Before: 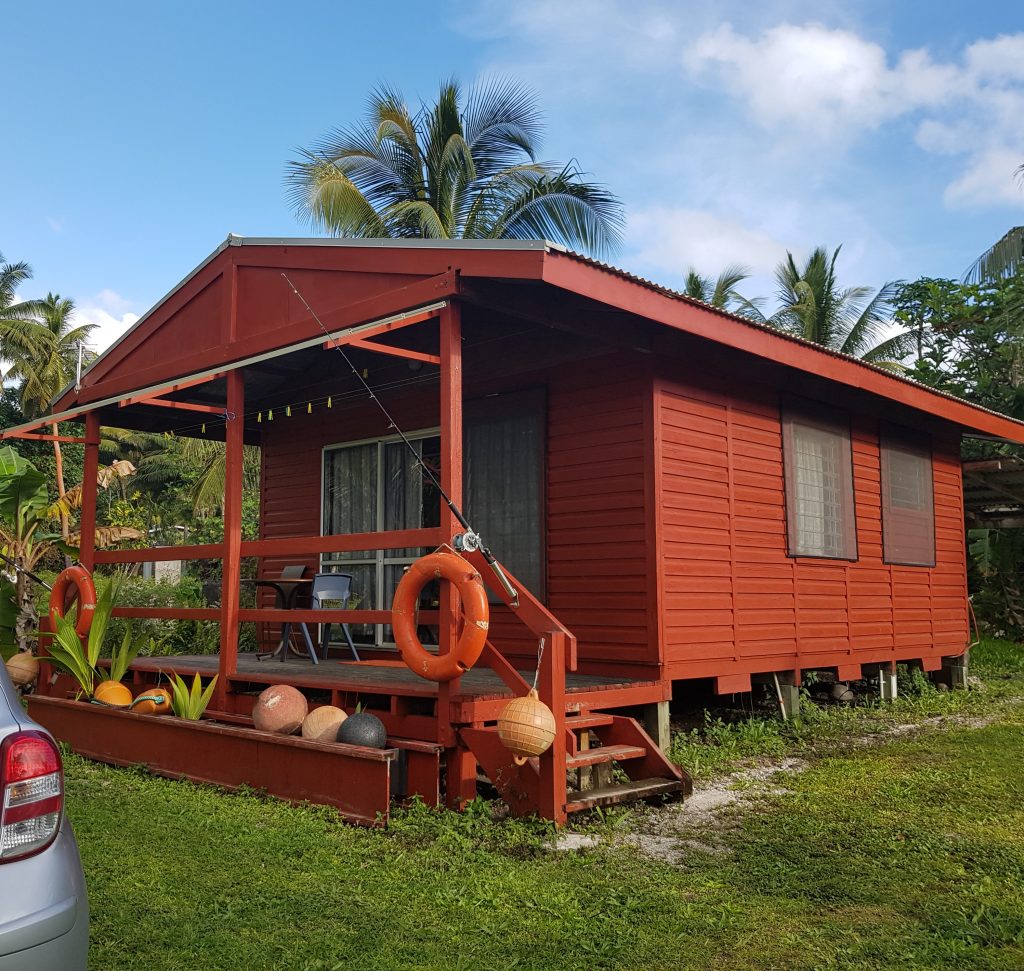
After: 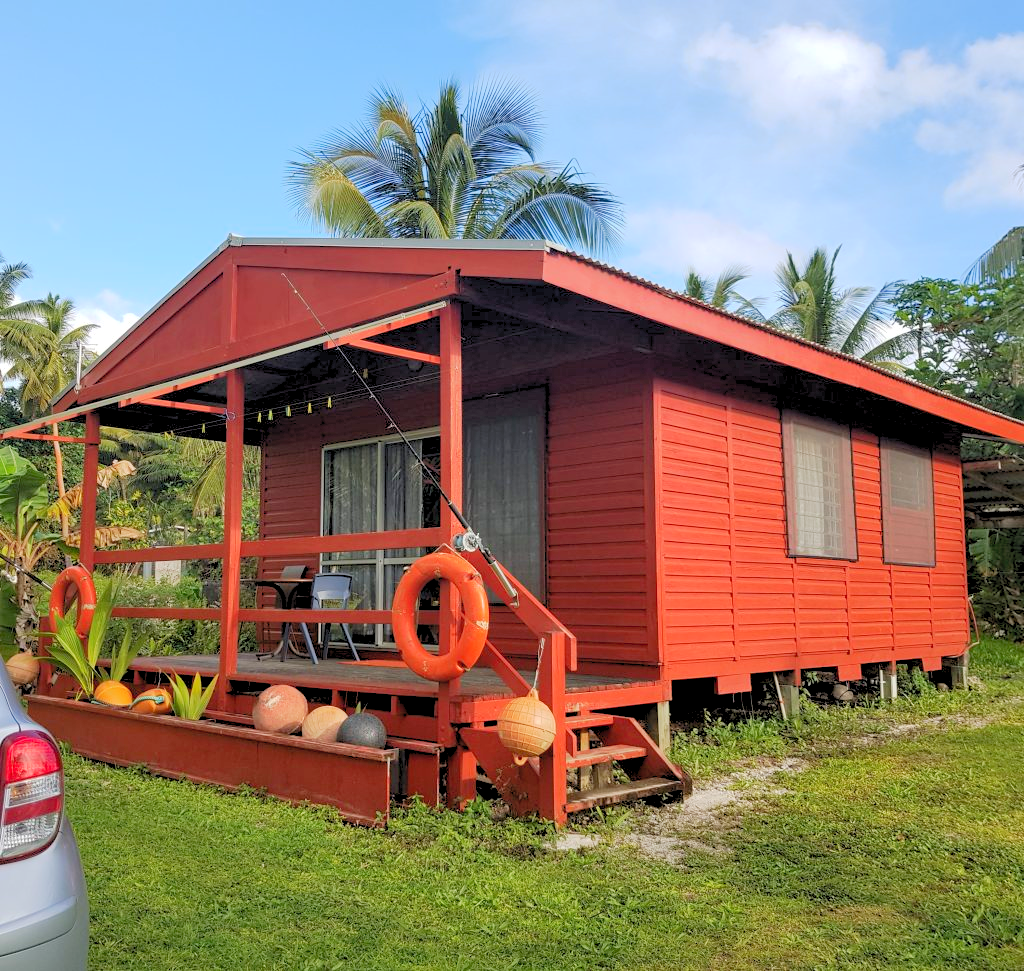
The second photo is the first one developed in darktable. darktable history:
tone curve: curves: ch0 [(0, 0) (0.003, 0.027) (0.011, 0.03) (0.025, 0.04) (0.044, 0.063) (0.069, 0.093) (0.1, 0.125) (0.136, 0.153) (0.177, 0.191) (0.224, 0.232) (0.277, 0.279) (0.335, 0.333) (0.399, 0.39) (0.468, 0.457) (0.543, 0.535) (0.623, 0.611) (0.709, 0.683) (0.801, 0.758) (0.898, 0.853) (1, 1)], preserve colors none
levels: levels [0.072, 0.414, 0.976]
